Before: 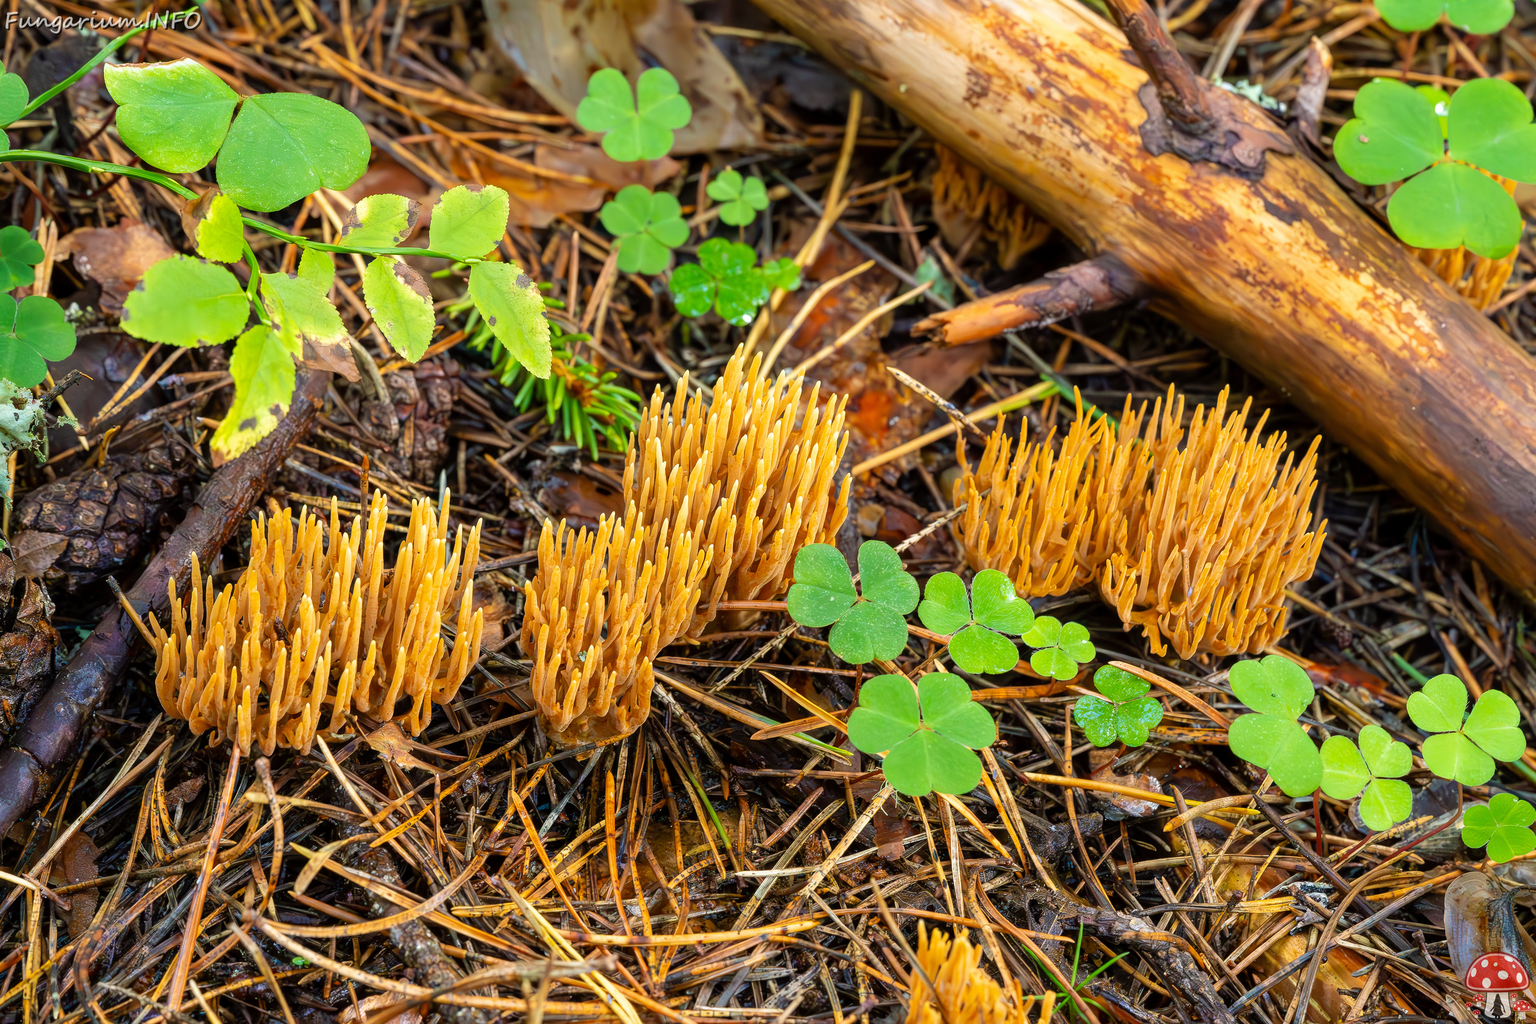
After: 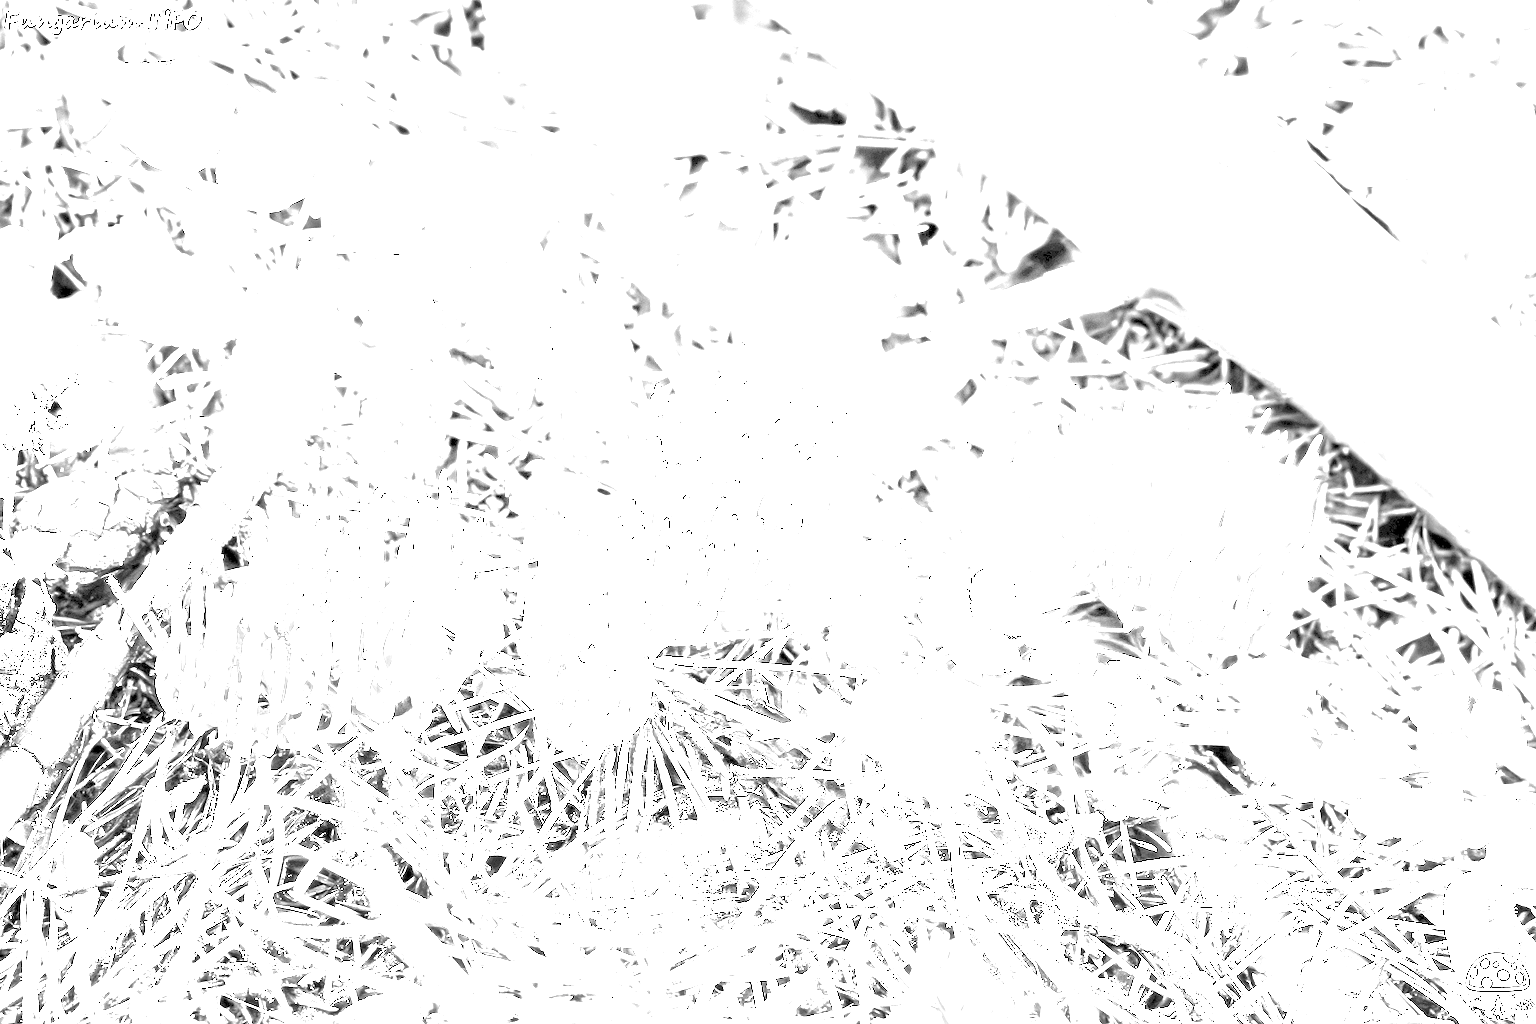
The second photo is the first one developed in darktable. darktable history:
vignetting: fall-off start 31.28%, fall-off radius 34.64%, brightness -0.575
monochrome: on, module defaults
exposure: exposure 8 EV, compensate highlight preservation false
